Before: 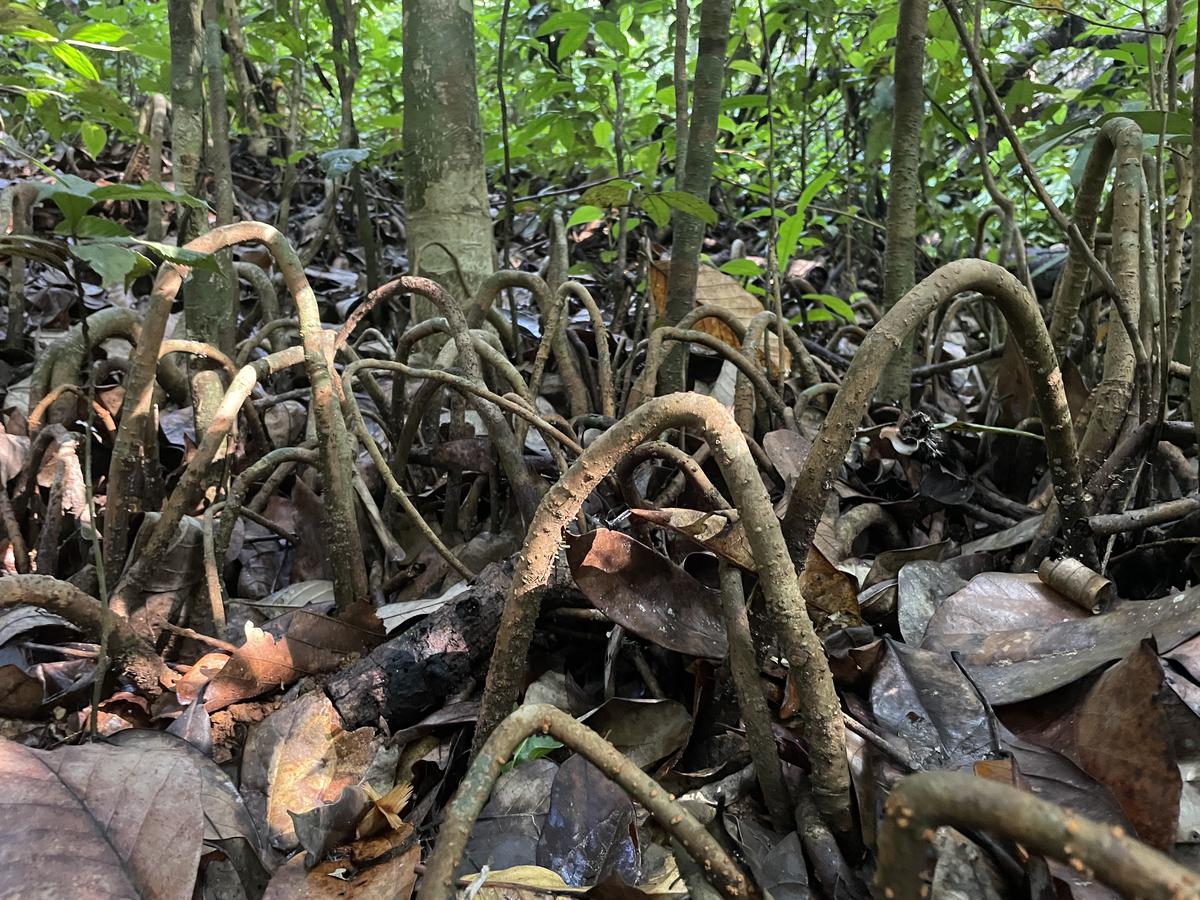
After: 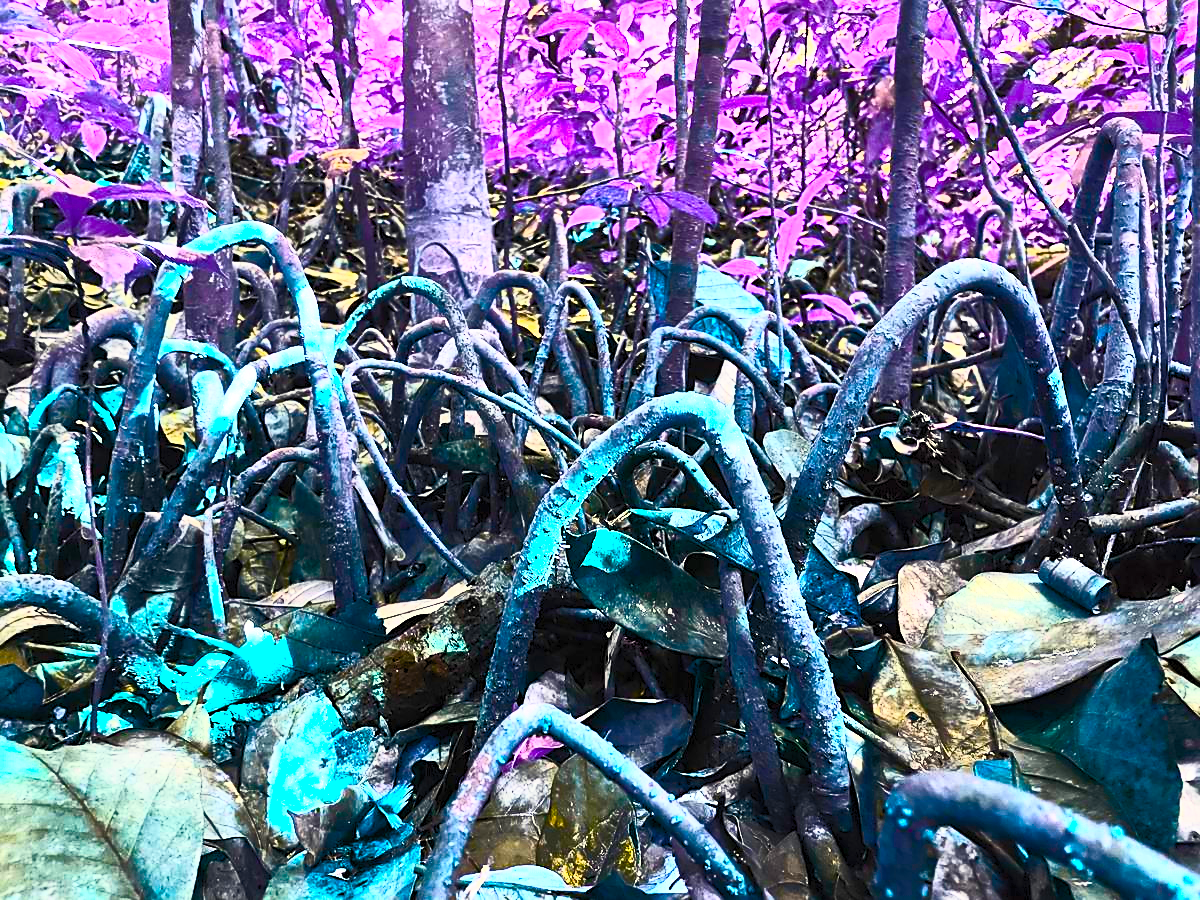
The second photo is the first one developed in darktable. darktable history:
contrast brightness saturation: contrast 0.821, brightness 0.58, saturation 0.603
sharpen: radius 1.815, amount 0.408, threshold 1.266
color balance rgb: highlights gain › luminance 5.95%, highlights gain › chroma 2.513%, highlights gain › hue 89.63°, perceptual saturation grading › global saturation 26.065%, perceptual saturation grading › highlights -28.584%, perceptual saturation grading › mid-tones 15.655%, perceptual saturation grading › shadows 32.867%, hue shift 176.87°, global vibrance 49.274%, contrast 0.567%
base curve: curves: ch0 [(0, 0) (0.989, 0.992)]
